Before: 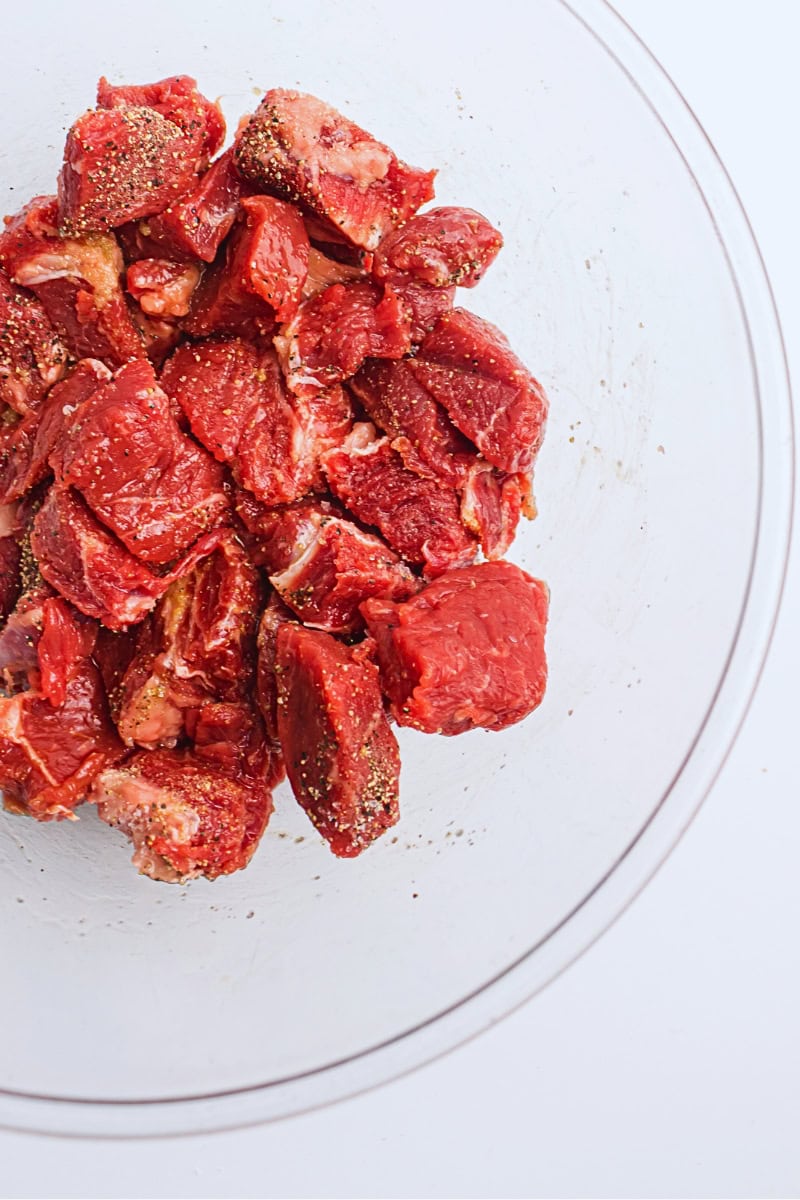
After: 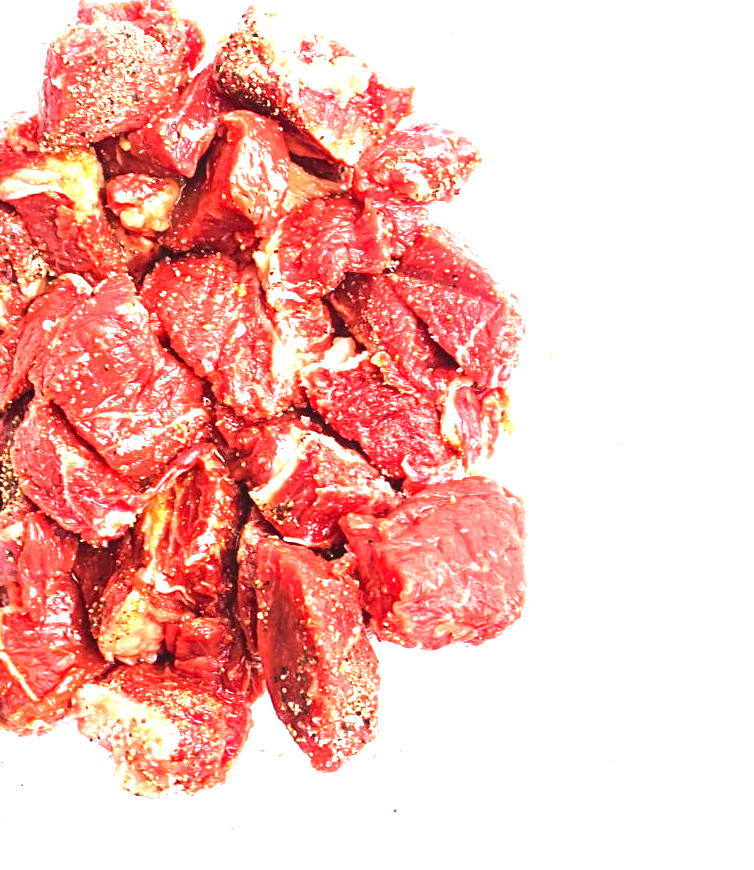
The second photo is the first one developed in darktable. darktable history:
tone equalizer: -8 EV -0.439 EV, -7 EV -0.372 EV, -6 EV -0.301 EV, -5 EV -0.251 EV, -3 EV 0.201 EV, -2 EV 0.348 EV, -1 EV 0.407 EV, +0 EV 0.412 EV, edges refinement/feathering 500, mask exposure compensation -1.57 EV, preserve details no
exposure: black level correction 0, exposure 1.707 EV, compensate highlight preservation false
crop: left 2.569%, top 7.113%, right 3.124%, bottom 20.319%
